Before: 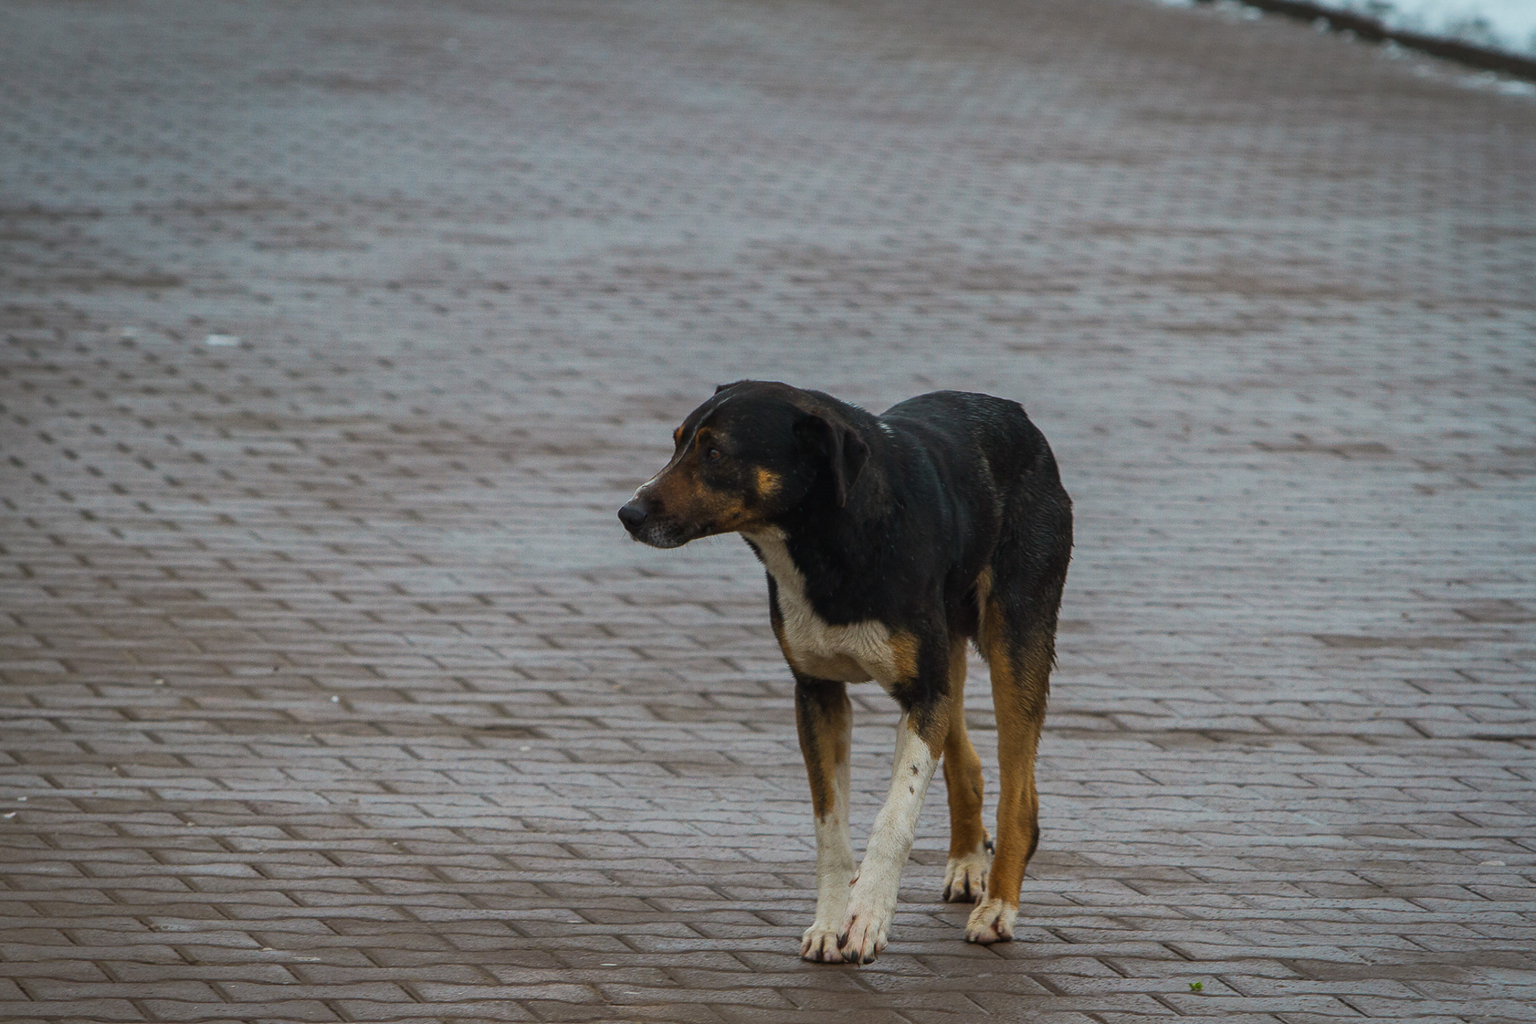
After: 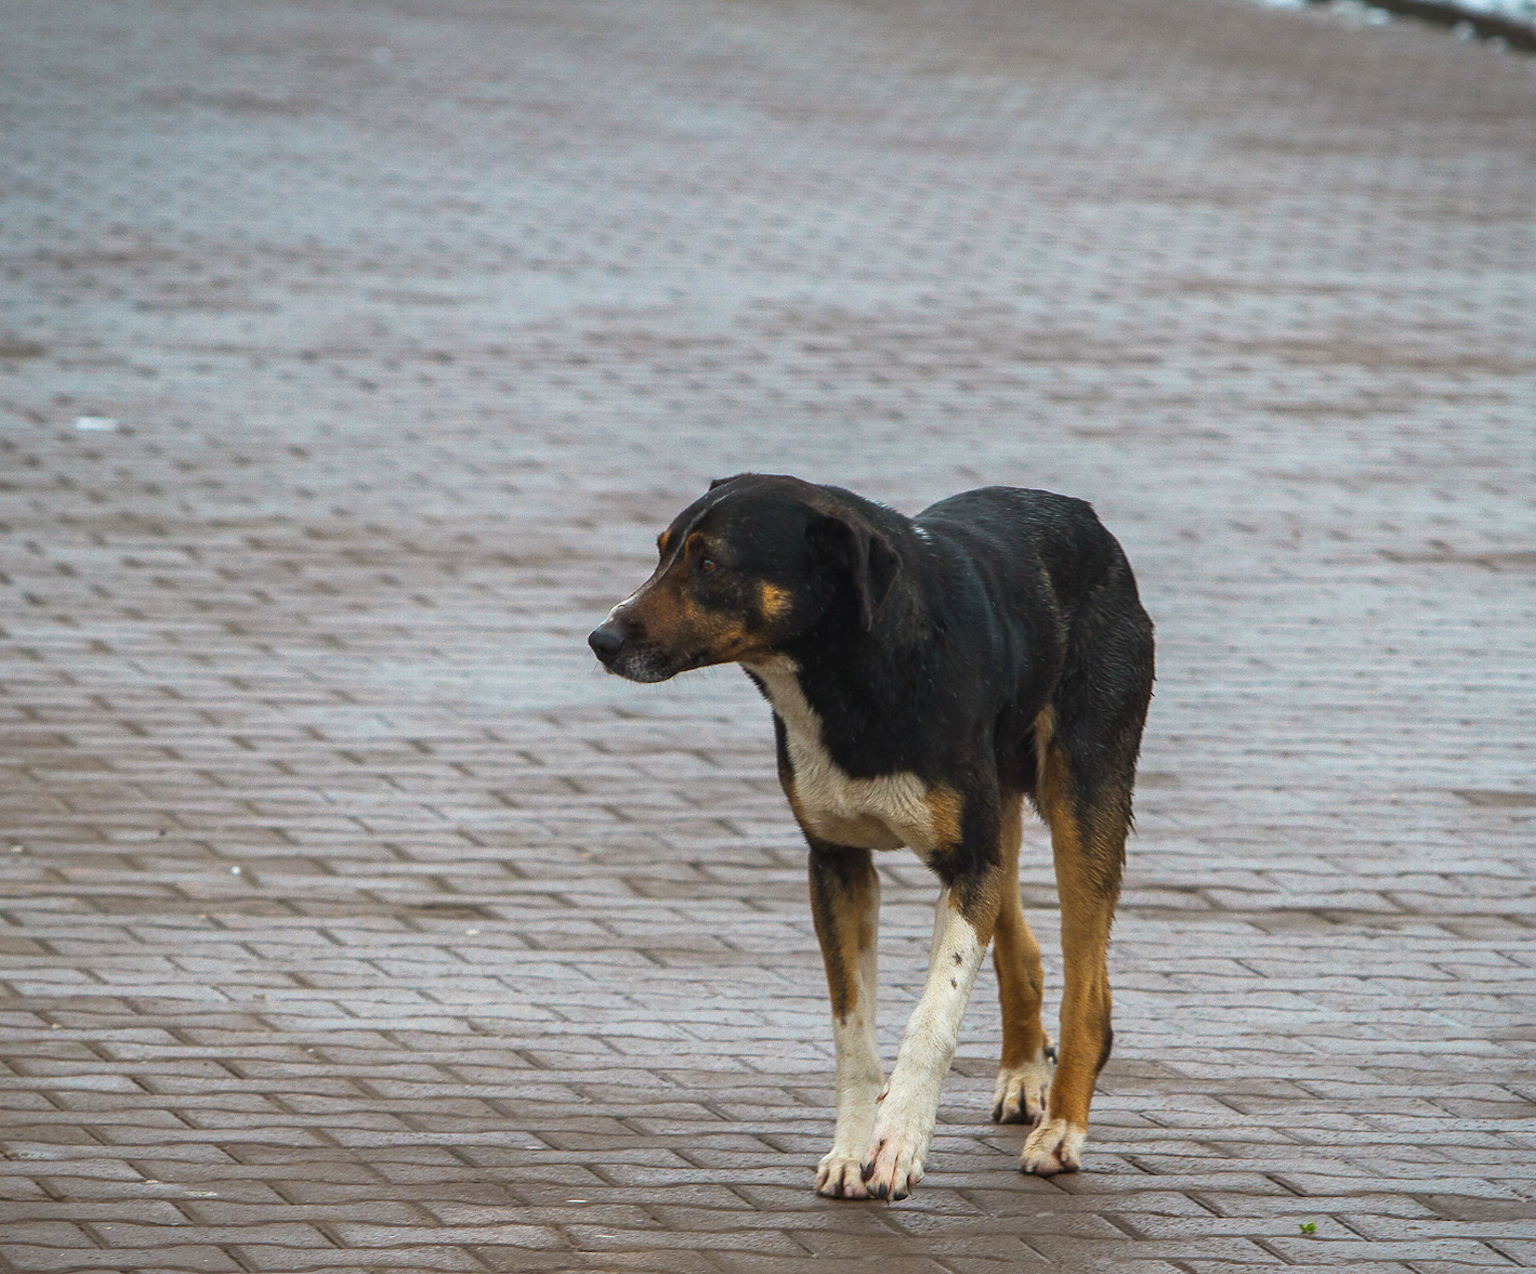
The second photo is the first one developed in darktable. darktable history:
crop and rotate: left 9.492%, right 10.166%
exposure: black level correction 0, exposure 0.694 EV, compensate highlight preservation false
